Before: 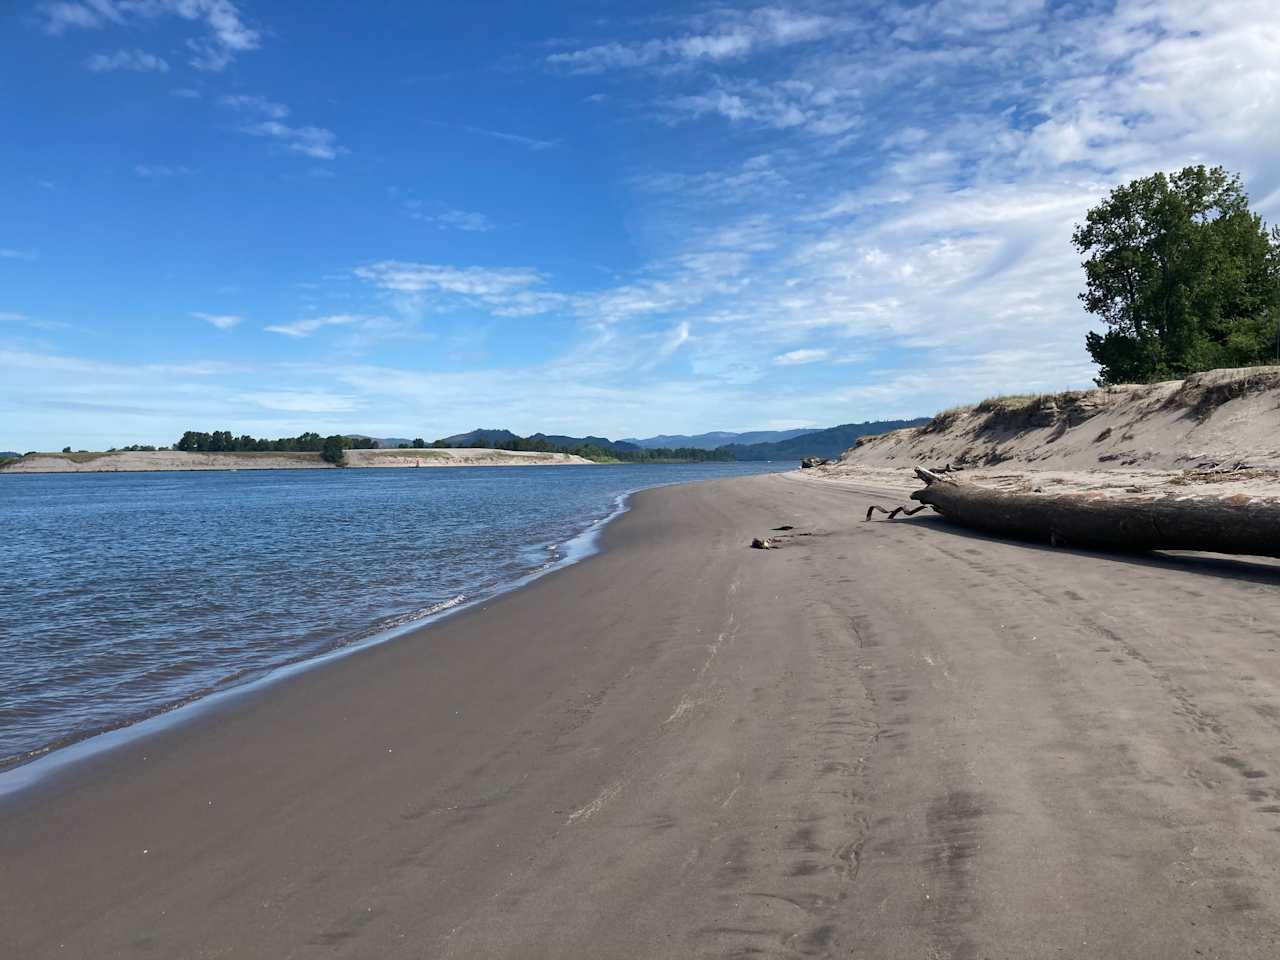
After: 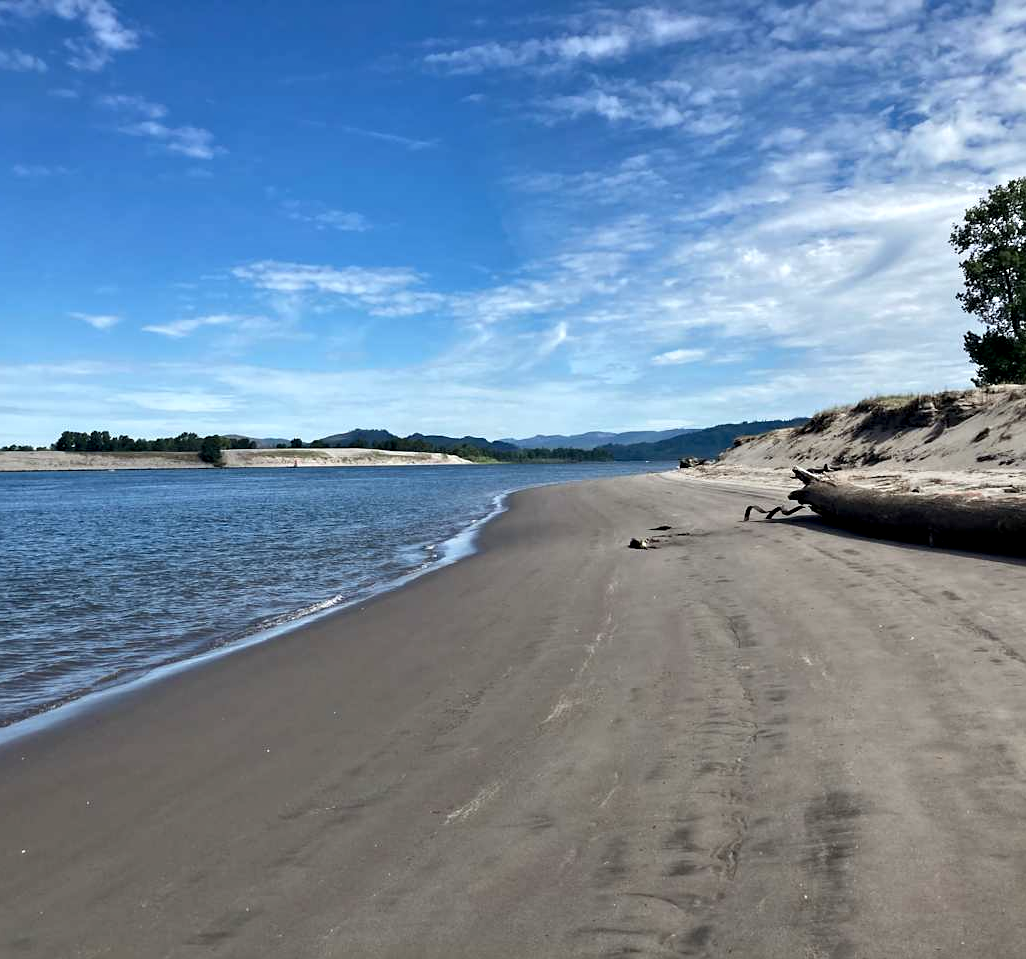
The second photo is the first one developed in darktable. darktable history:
sharpen: amount 0.2
contrast equalizer: y [[0.513, 0.565, 0.608, 0.562, 0.512, 0.5], [0.5 ×6], [0.5, 0.5, 0.5, 0.528, 0.598, 0.658], [0 ×6], [0 ×6]]
white balance: red 0.978, blue 0.999
crop and rotate: left 9.597%, right 10.195%
